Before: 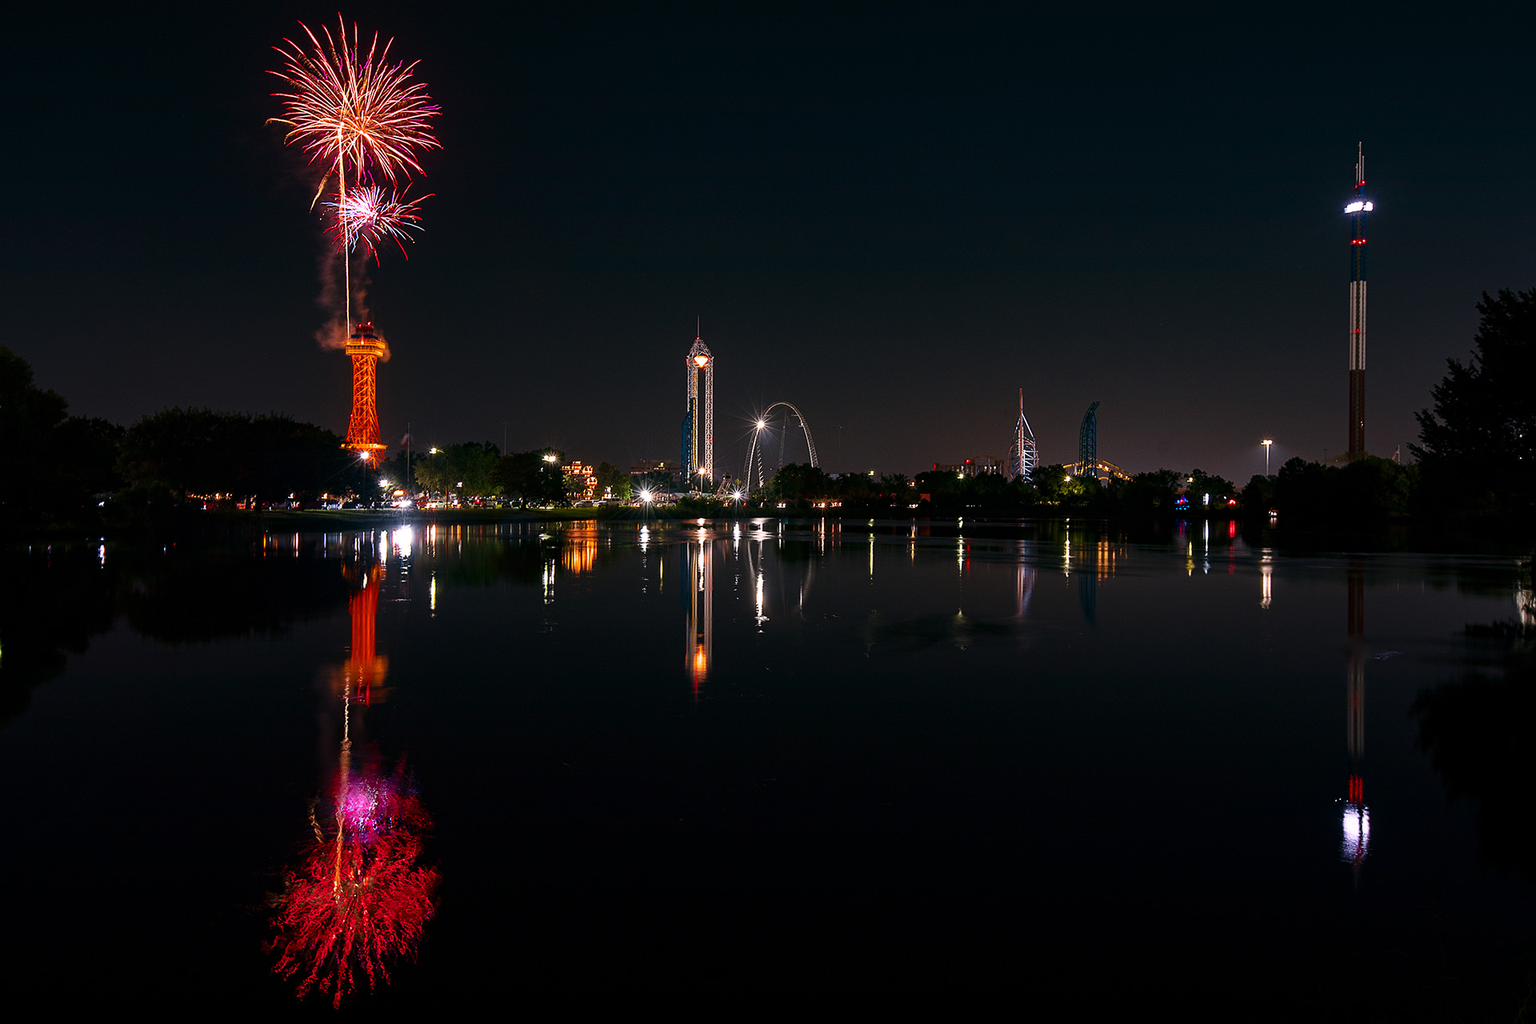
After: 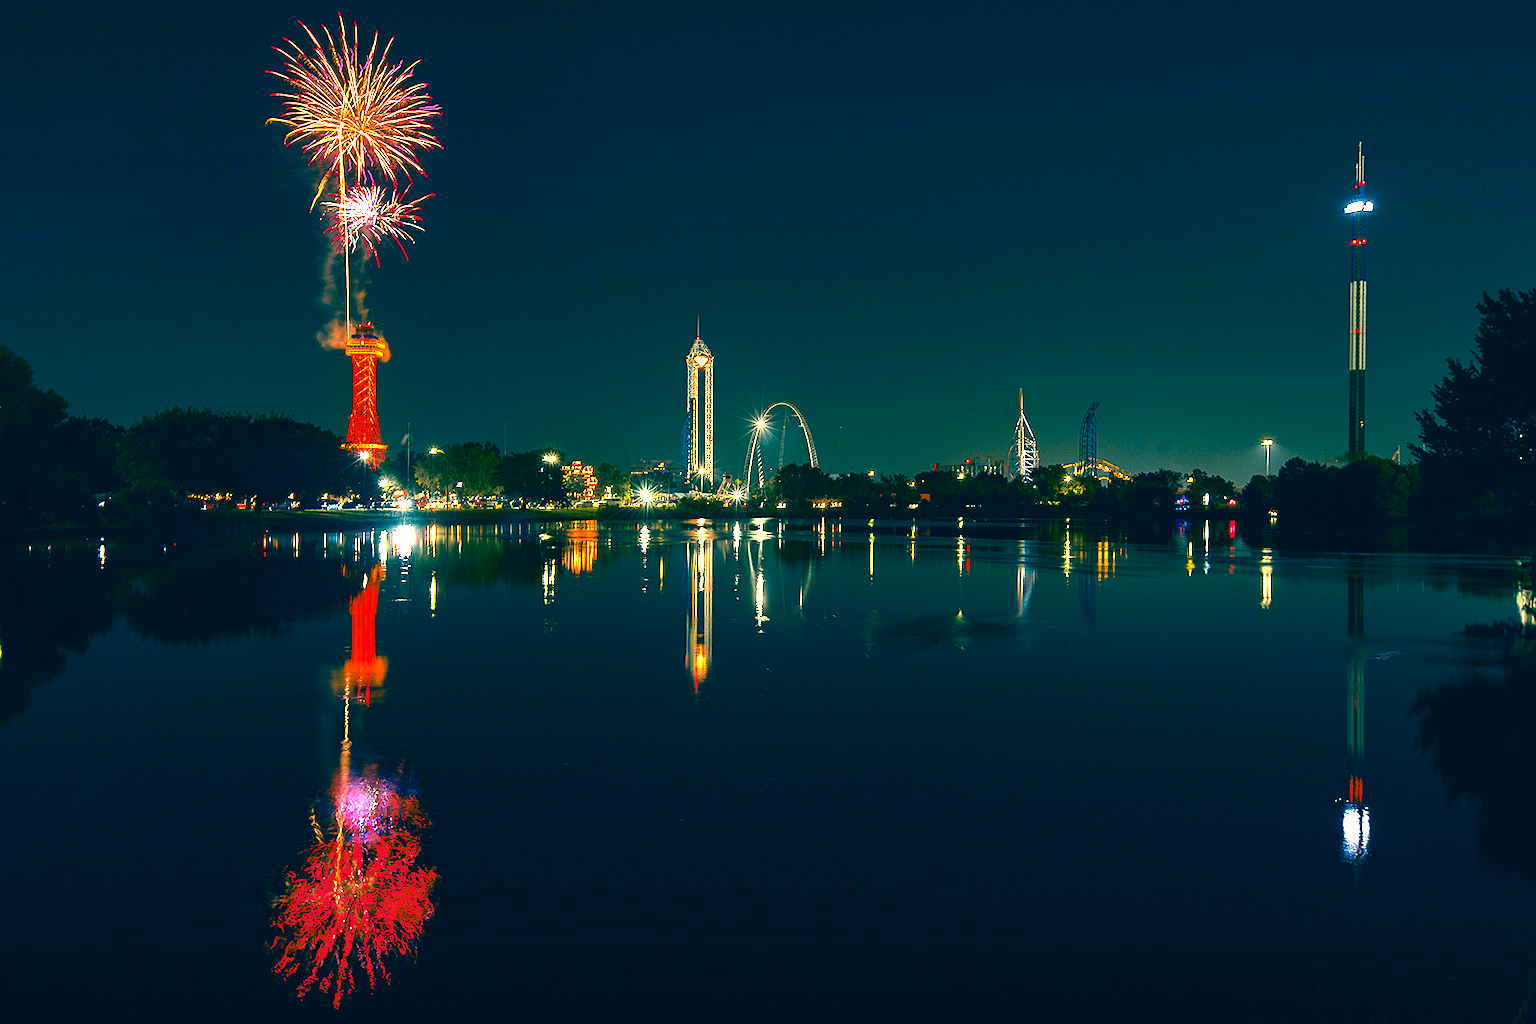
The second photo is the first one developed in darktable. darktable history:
color correction: highlights a* -16.29, highlights b* 39.97, shadows a* -39.78, shadows b* -26.82
exposure: black level correction 0.001, exposure 1.719 EV, compensate highlight preservation false
color zones: curves: ch1 [(0.263, 0.53) (0.376, 0.287) (0.487, 0.512) (0.748, 0.547) (1, 0.513)]; ch2 [(0.262, 0.45) (0.751, 0.477)]
